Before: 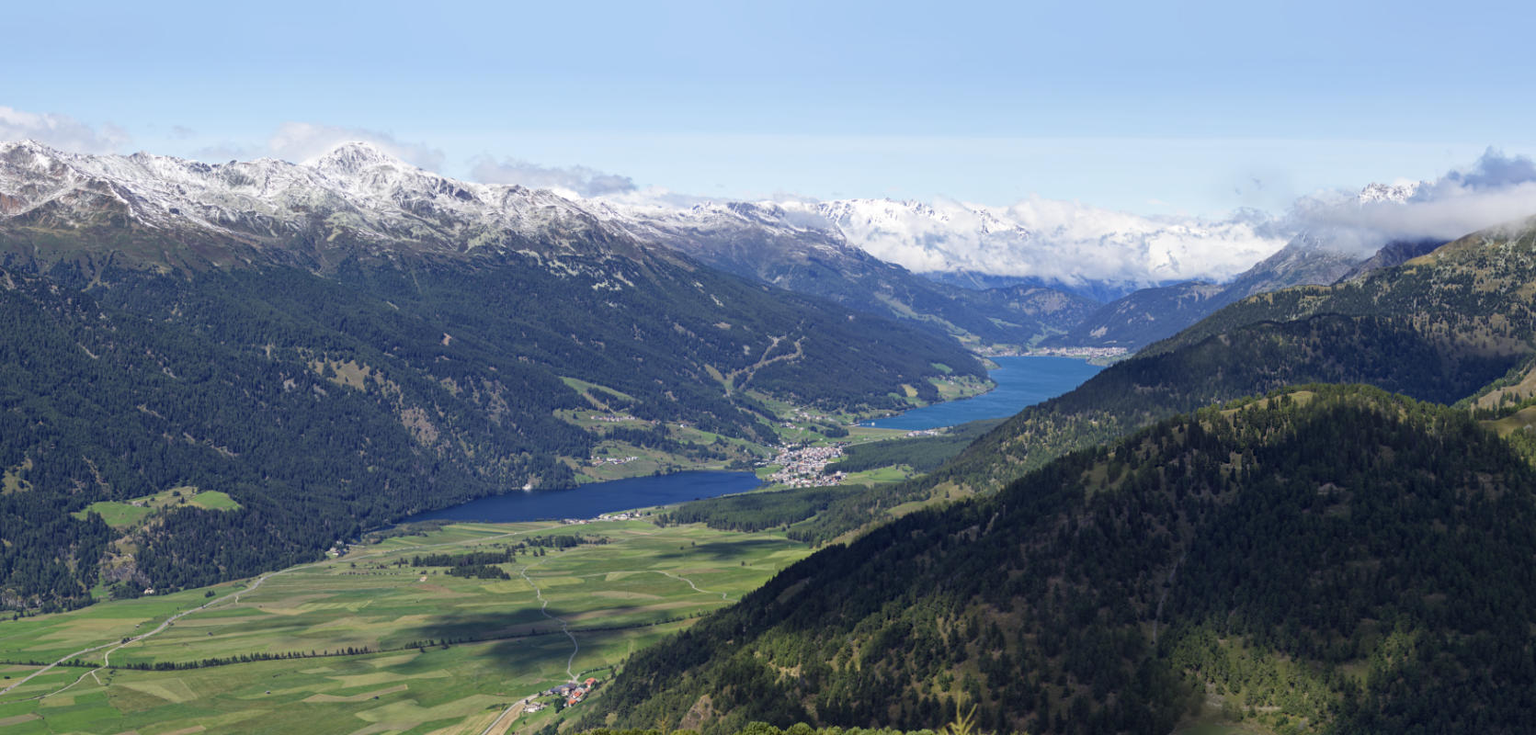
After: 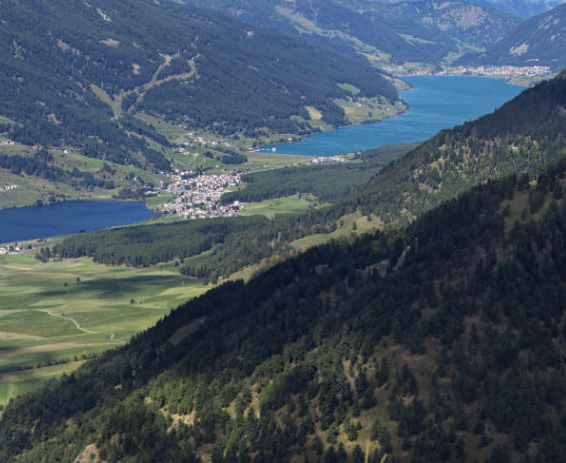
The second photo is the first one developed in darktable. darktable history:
crop: left 40.478%, top 39.062%, right 25.628%, bottom 3.043%
color zones: curves: ch0 [(0.018, 0.548) (0.197, 0.654) (0.425, 0.447) (0.605, 0.658) (0.732, 0.579)]; ch1 [(0.105, 0.531) (0.224, 0.531) (0.386, 0.39) (0.618, 0.456) (0.732, 0.456) (0.956, 0.421)]; ch2 [(0.039, 0.583) (0.215, 0.465) (0.399, 0.544) (0.465, 0.548) (0.614, 0.447) (0.724, 0.43) (0.882, 0.623) (0.956, 0.632)]
